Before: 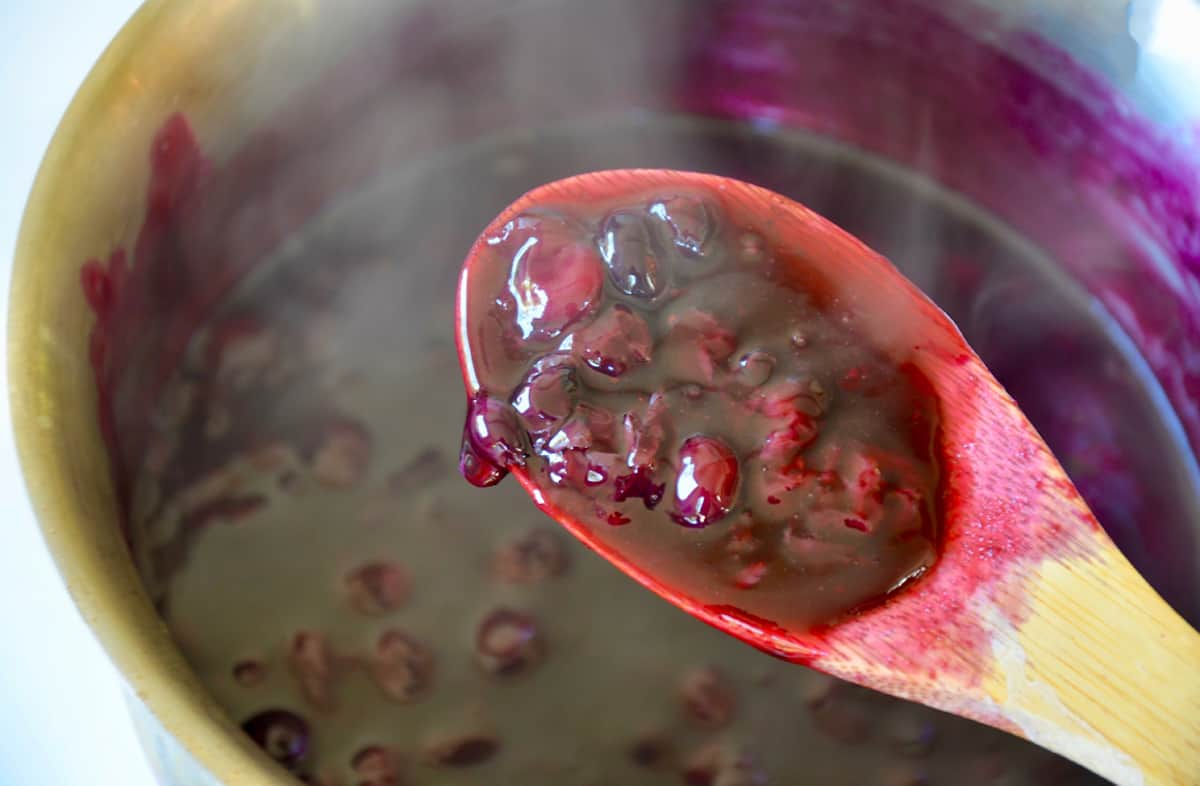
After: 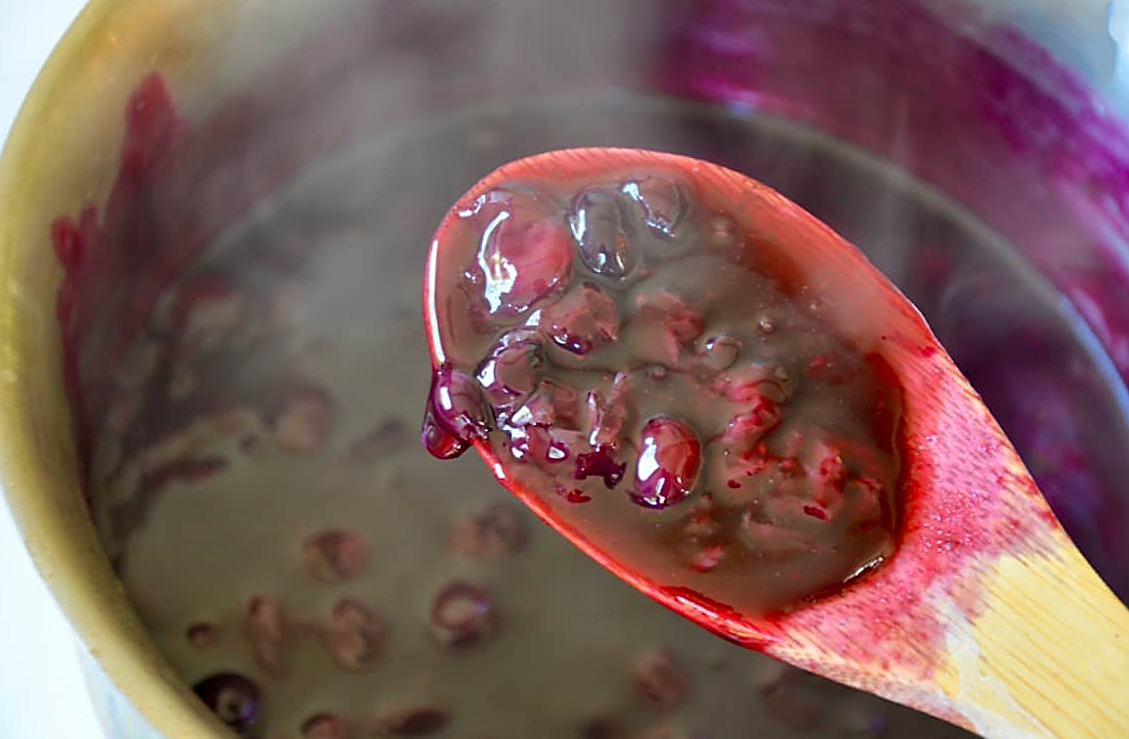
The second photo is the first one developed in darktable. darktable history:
crop and rotate: angle -2.39°
sharpen: on, module defaults
